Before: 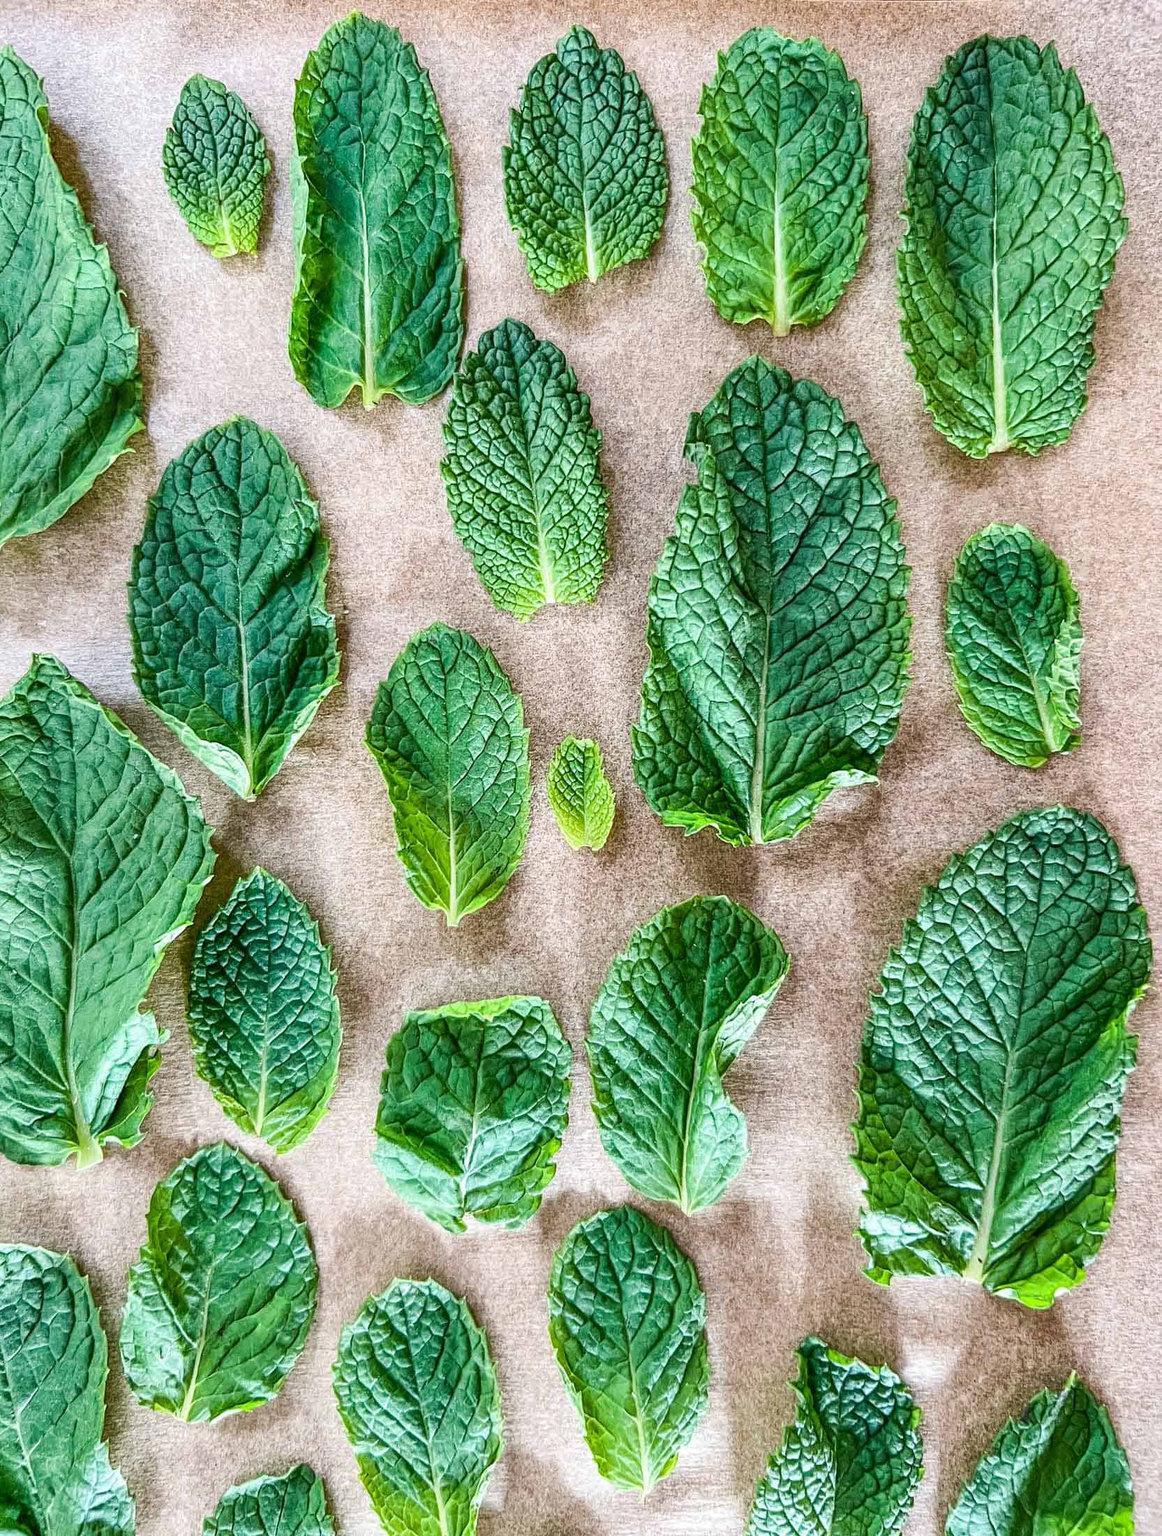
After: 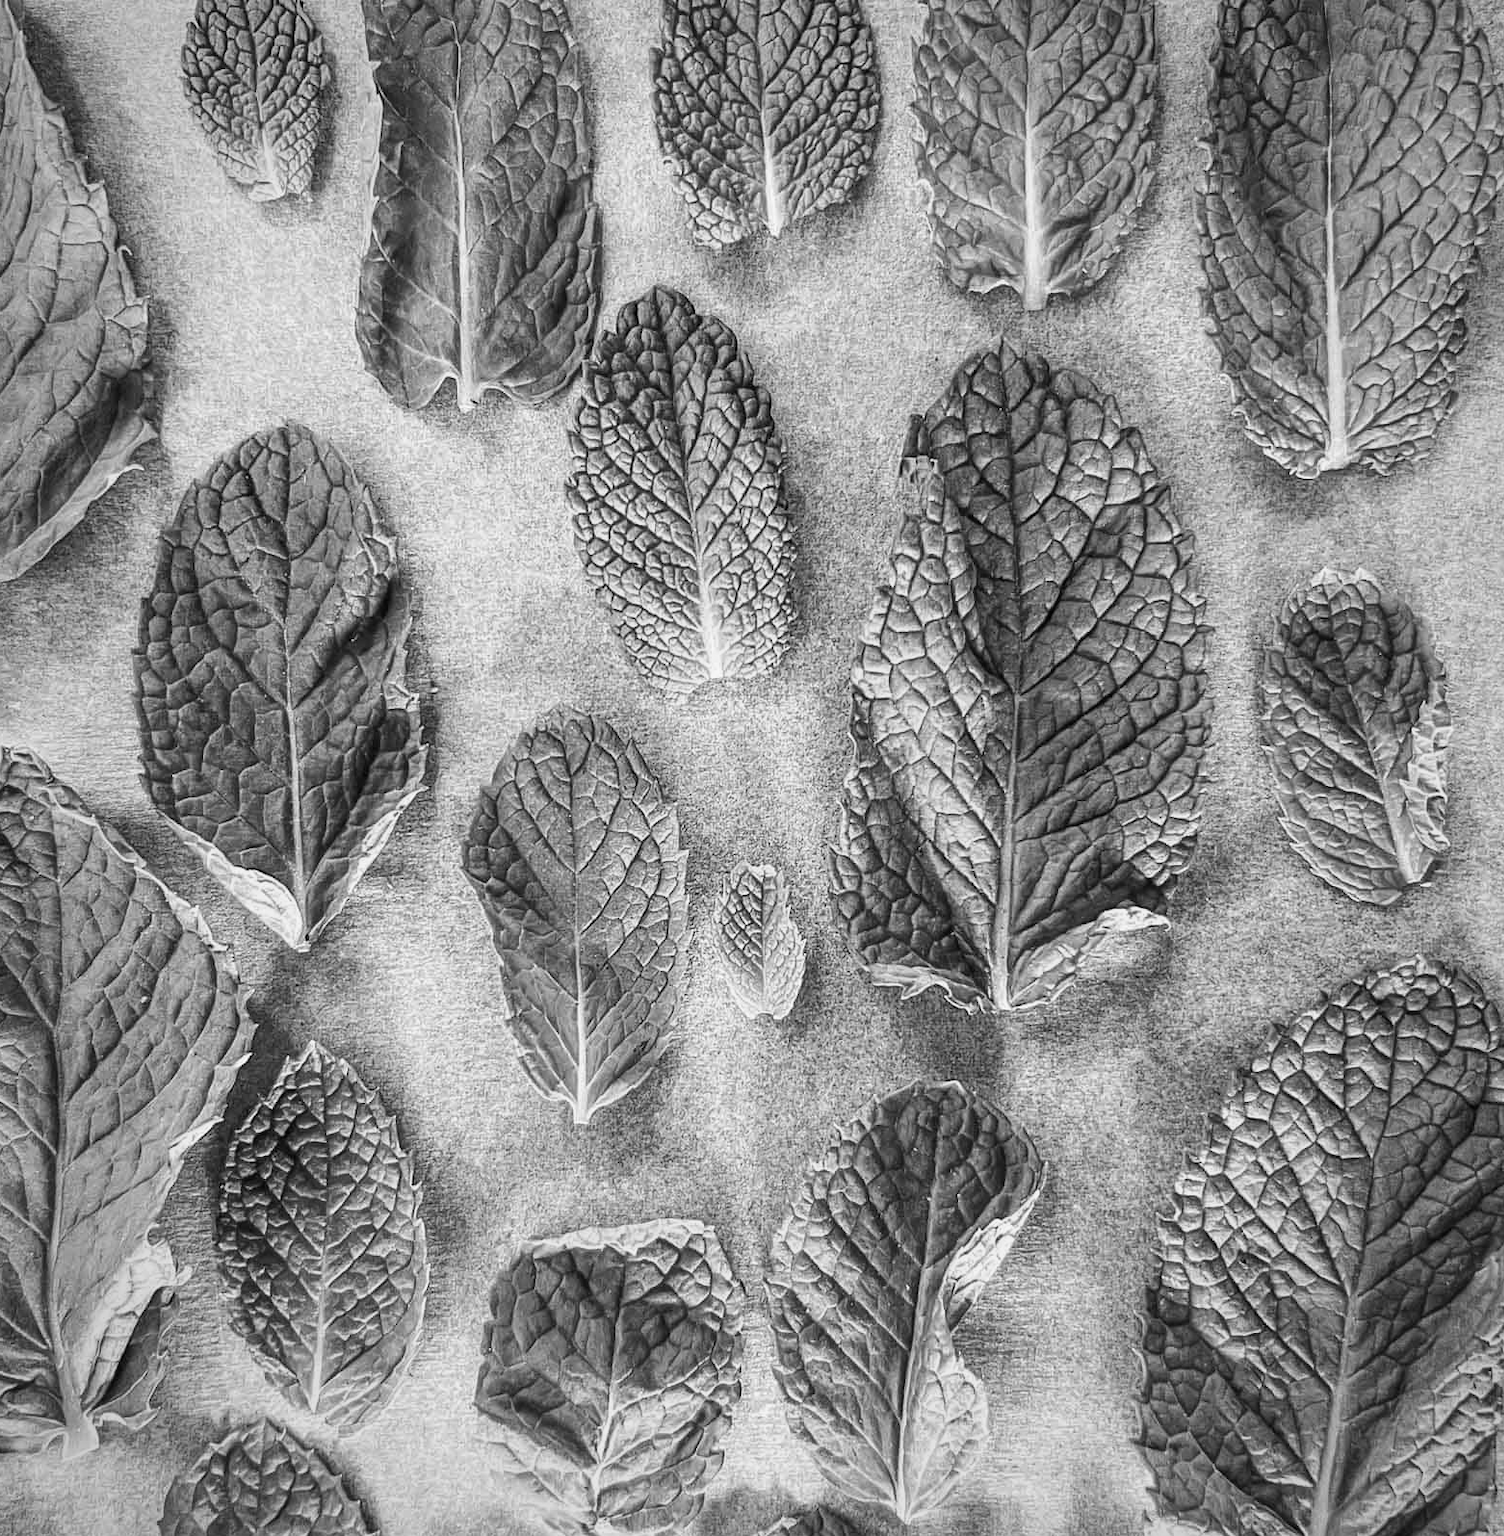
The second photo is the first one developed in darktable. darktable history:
white balance: red 1.066, blue 1.119
crop: left 2.737%, top 7.287%, right 3.421%, bottom 20.179%
monochrome: a 30.25, b 92.03
contrast brightness saturation: saturation -0.05
vignetting: fall-off radius 45%, brightness -0.33
